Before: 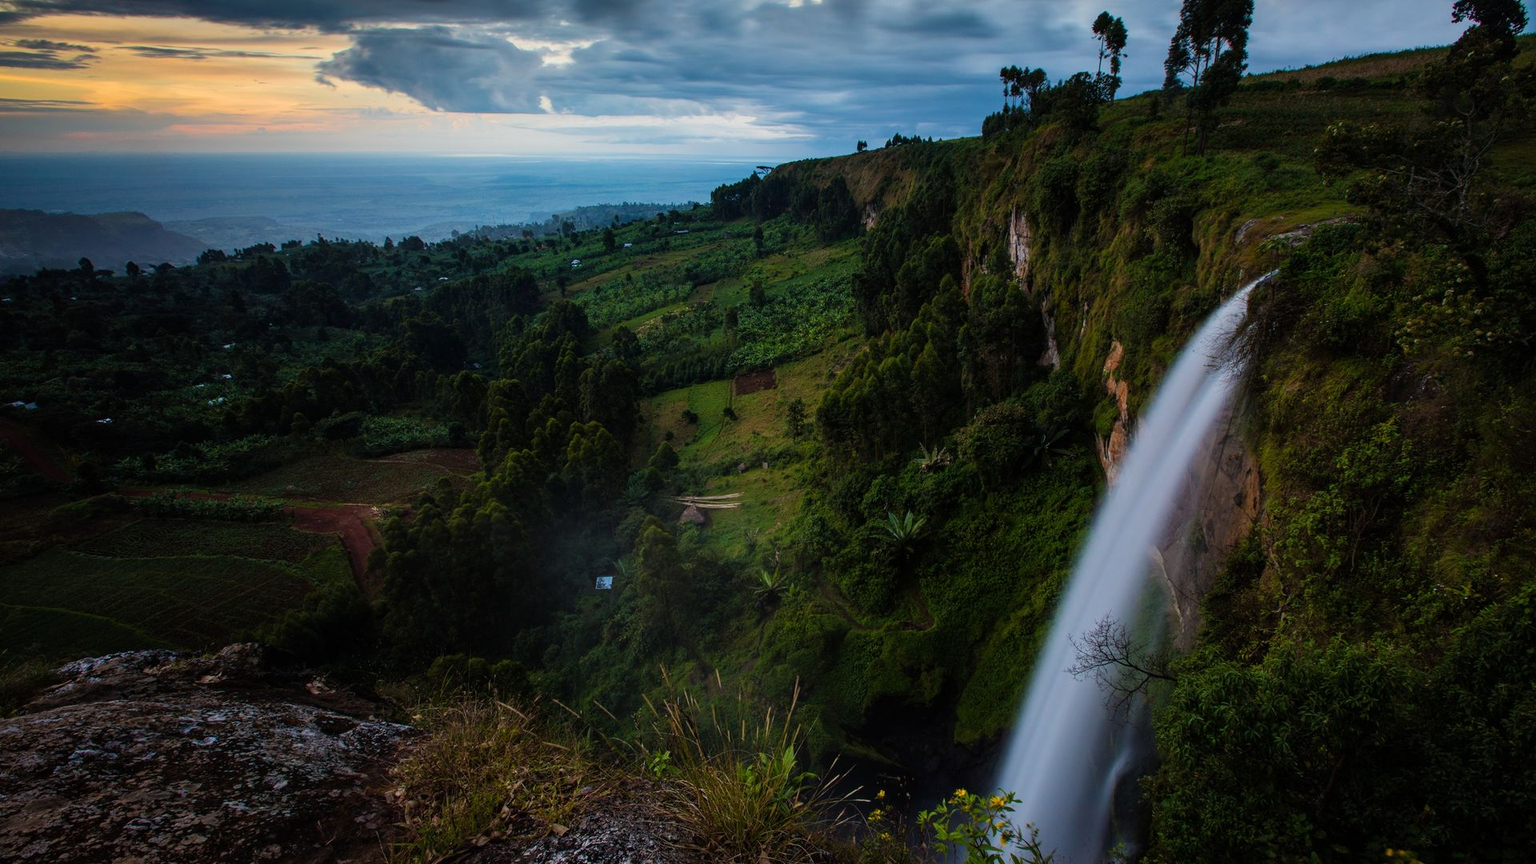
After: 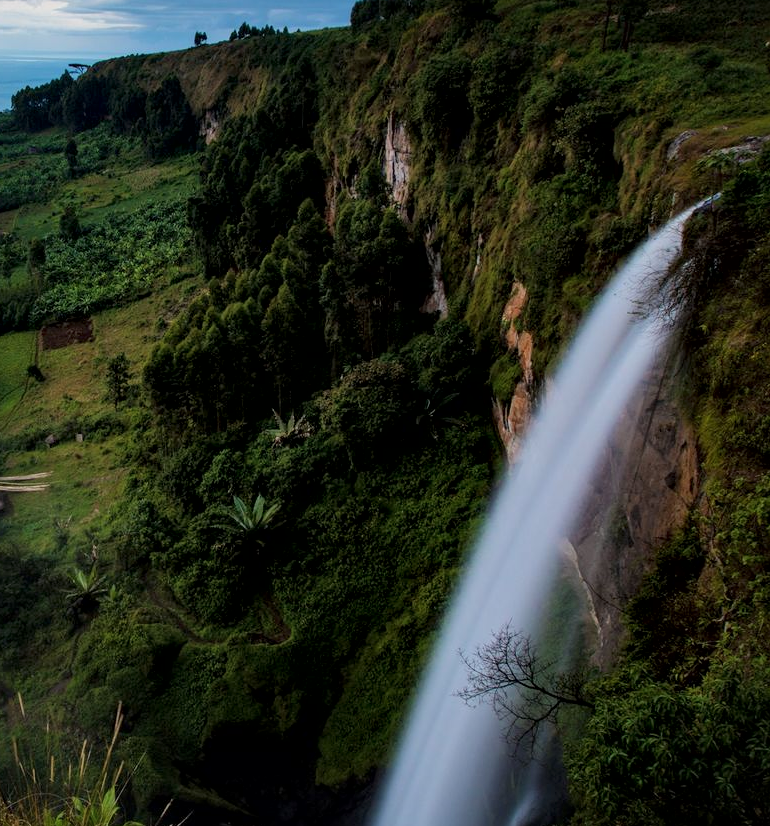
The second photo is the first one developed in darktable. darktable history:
local contrast: mode bilateral grid, contrast 100, coarseness 100, detail 165%, midtone range 0.2
crop: left 45.721%, top 13.393%, right 14.118%, bottom 10.01%
